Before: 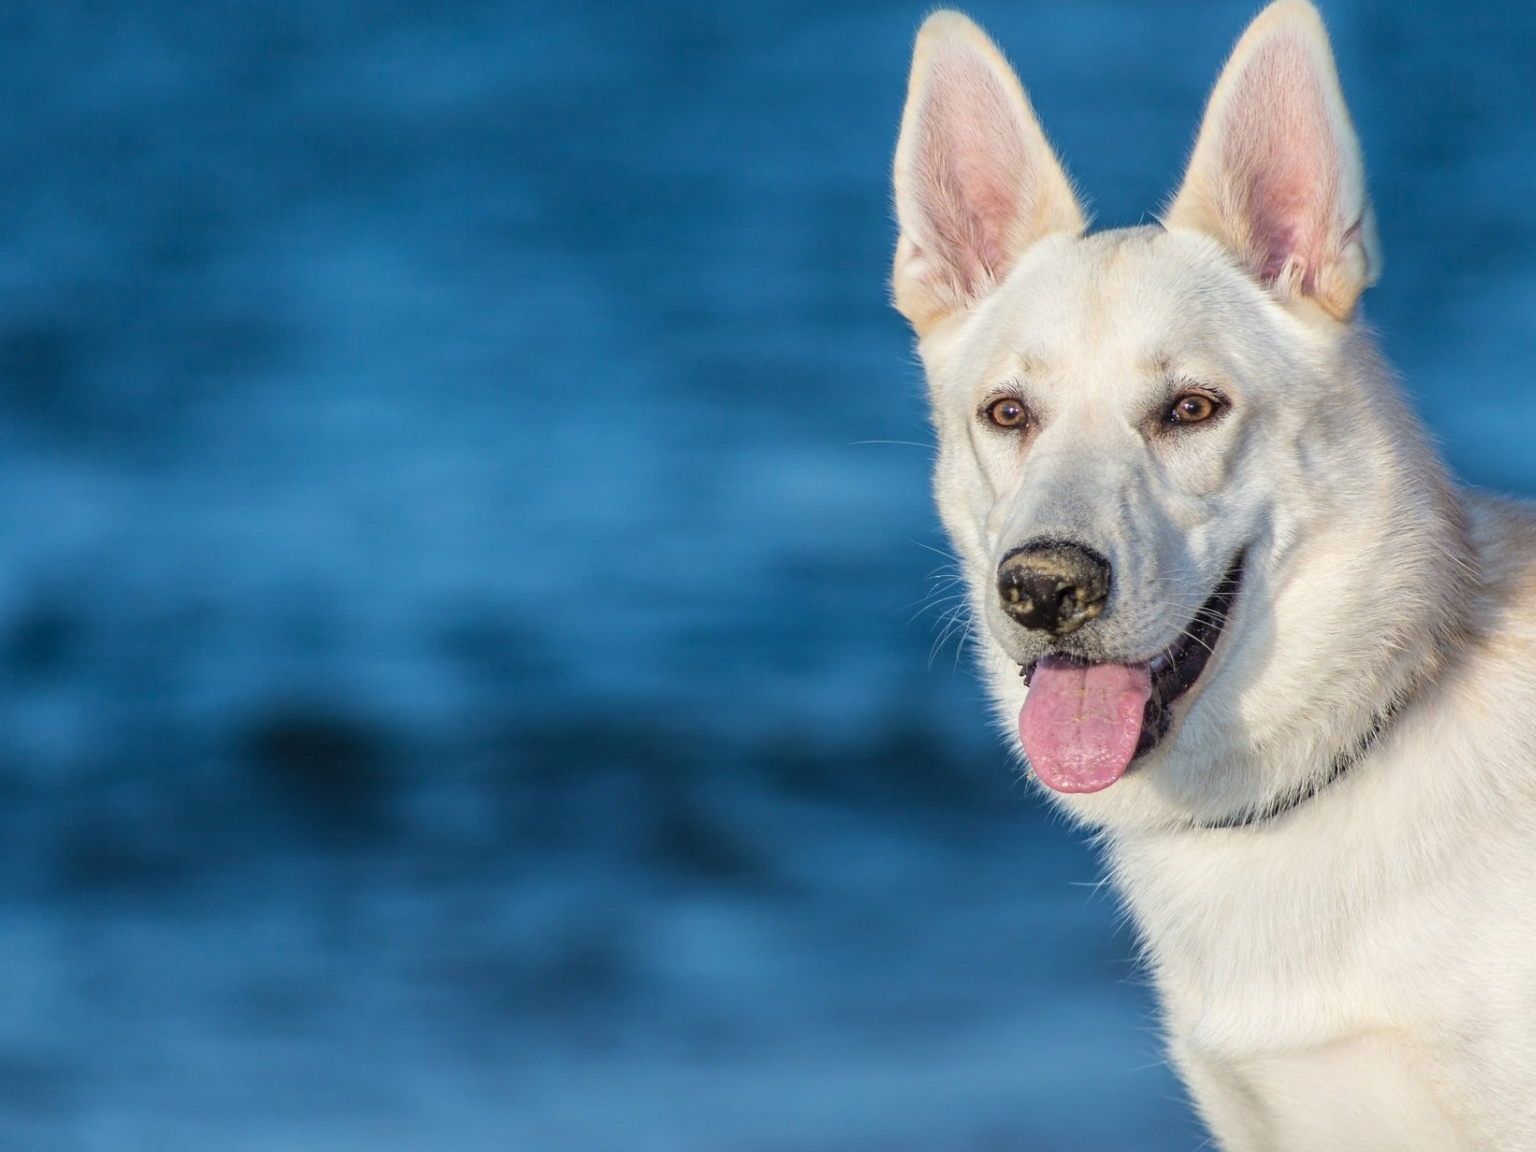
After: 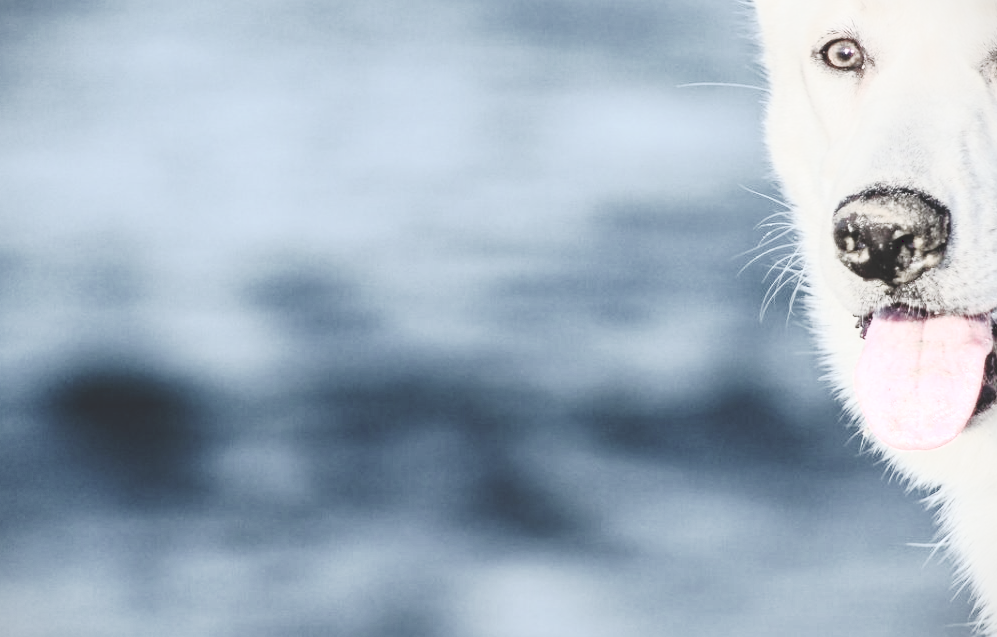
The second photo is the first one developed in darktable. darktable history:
exposure: black level correction 0.001, exposure 0.498 EV, compensate highlight preservation false
crop: left 12.956%, top 31.349%, right 24.673%, bottom 15.558%
vignetting: fall-off start 97.3%, fall-off radius 78.61%, brightness -0.575, width/height ratio 1.11, dithering 8-bit output, unbound false
tone curve: curves: ch0 [(0, 0) (0.003, 0.172) (0.011, 0.177) (0.025, 0.177) (0.044, 0.177) (0.069, 0.178) (0.1, 0.181) (0.136, 0.19) (0.177, 0.208) (0.224, 0.226) (0.277, 0.274) (0.335, 0.338) (0.399, 0.43) (0.468, 0.535) (0.543, 0.635) (0.623, 0.726) (0.709, 0.815) (0.801, 0.882) (0.898, 0.936) (1, 1)], preserve colors none
color zones: curves: ch0 [(0, 0.6) (0.129, 0.508) (0.193, 0.483) (0.429, 0.5) (0.571, 0.5) (0.714, 0.5) (0.857, 0.5) (1, 0.6)]; ch1 [(0, 0.481) (0.112, 0.245) (0.213, 0.223) (0.429, 0.233) (0.571, 0.231) (0.683, 0.242) (0.857, 0.296) (1, 0.481)]
contrast brightness saturation: contrast 0.445, brightness 0.565, saturation -0.195
shadows and highlights: shadows -20.22, white point adjustment -2.02, highlights -34.74
